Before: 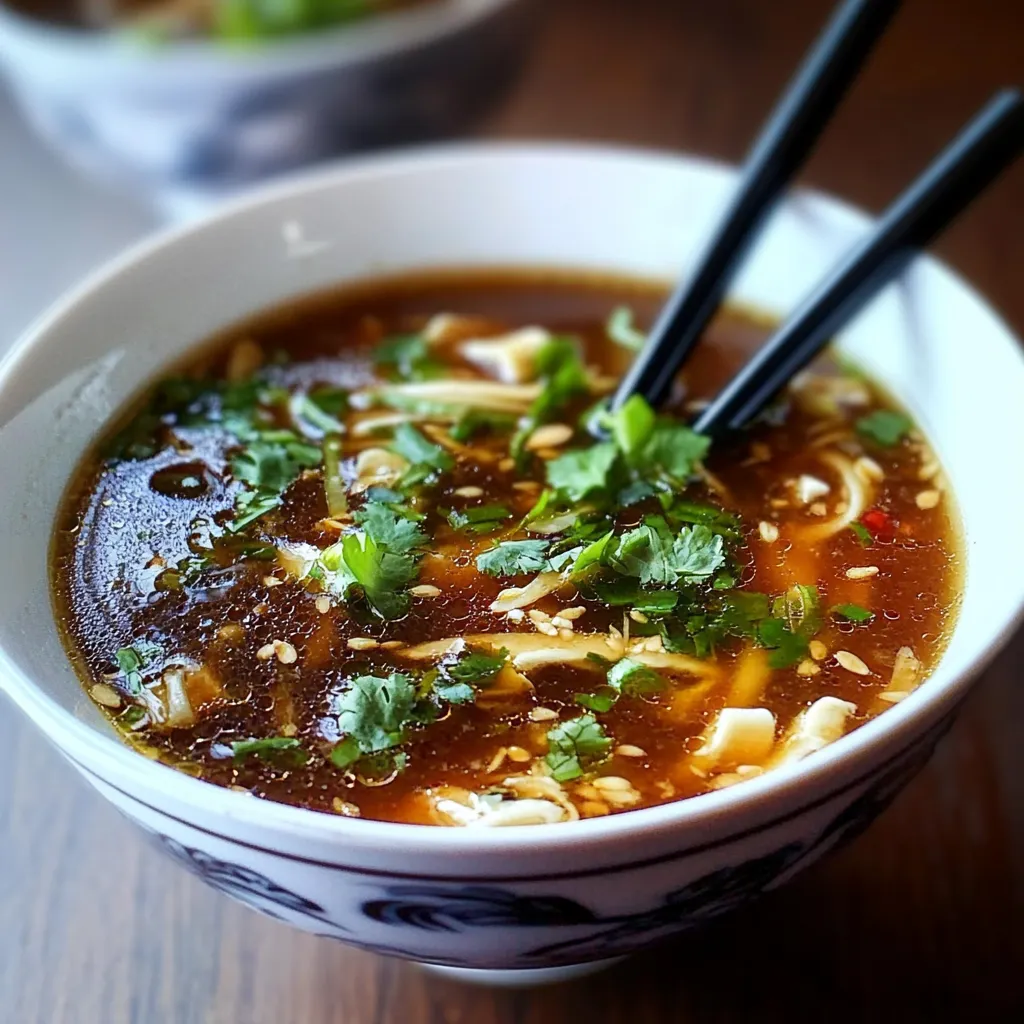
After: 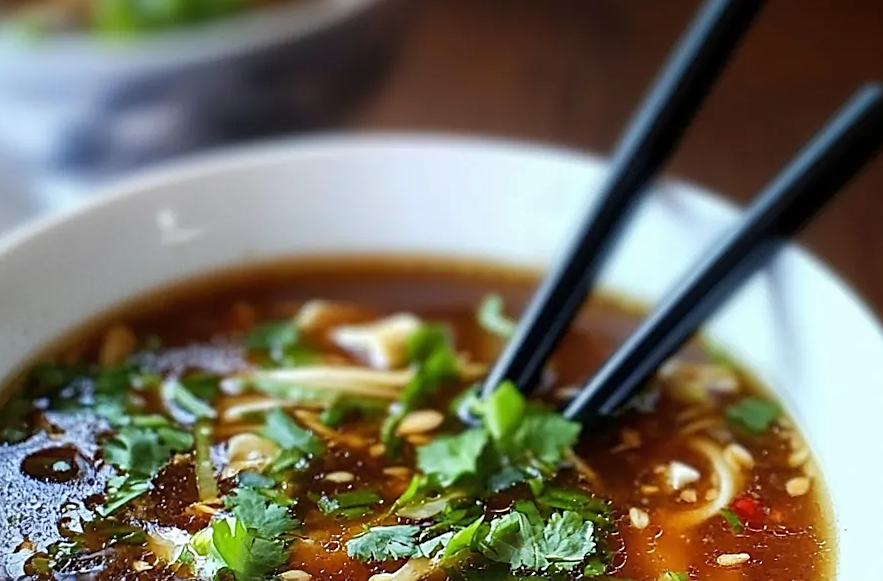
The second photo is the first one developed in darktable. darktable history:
crop and rotate: left 11.812%, bottom 42.776%
rotate and perspective: rotation 0.226°, lens shift (vertical) -0.042, crop left 0.023, crop right 0.982, crop top 0.006, crop bottom 0.994
sharpen: on, module defaults
shadows and highlights: shadows 25, highlights -25
